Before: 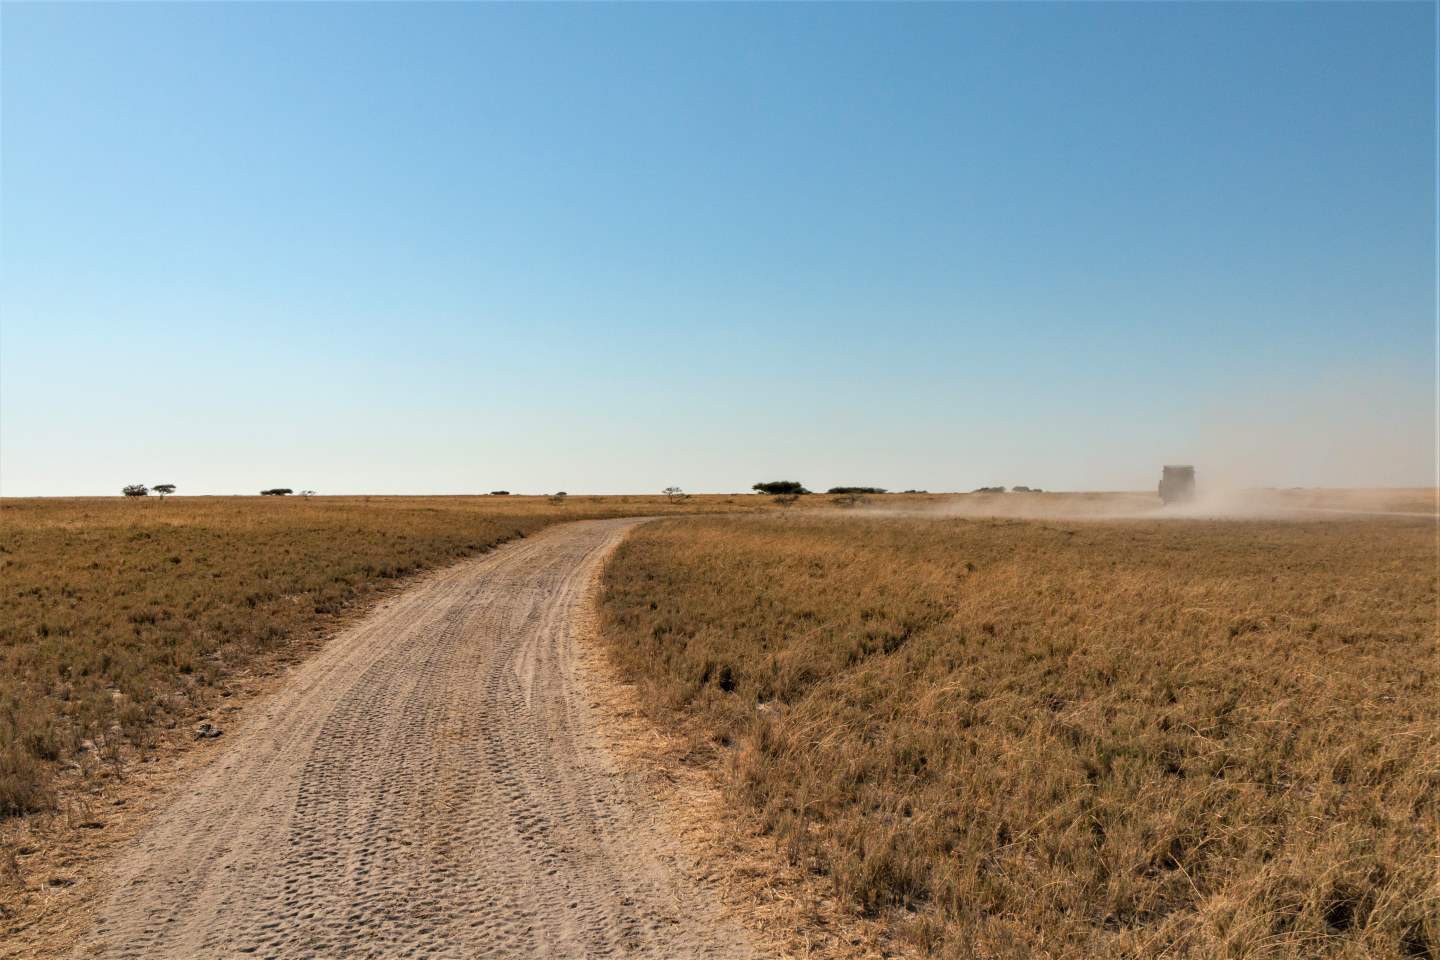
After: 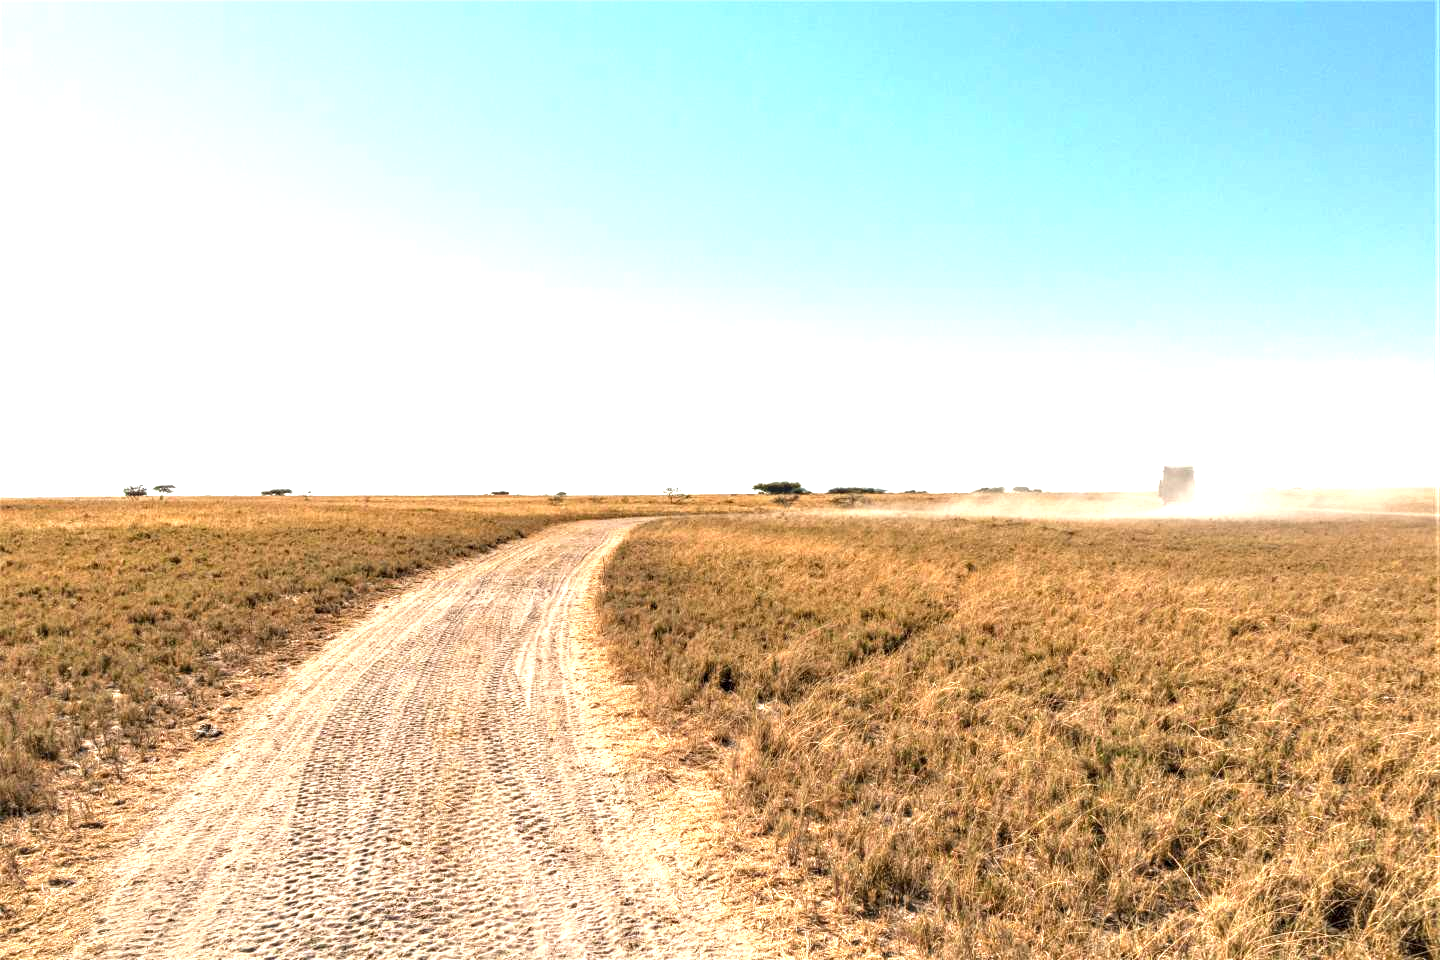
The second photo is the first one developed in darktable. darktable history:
local contrast: detail 130%
exposure: black level correction 0, exposure 1.45 EV, compensate exposure bias true, compensate highlight preservation false
